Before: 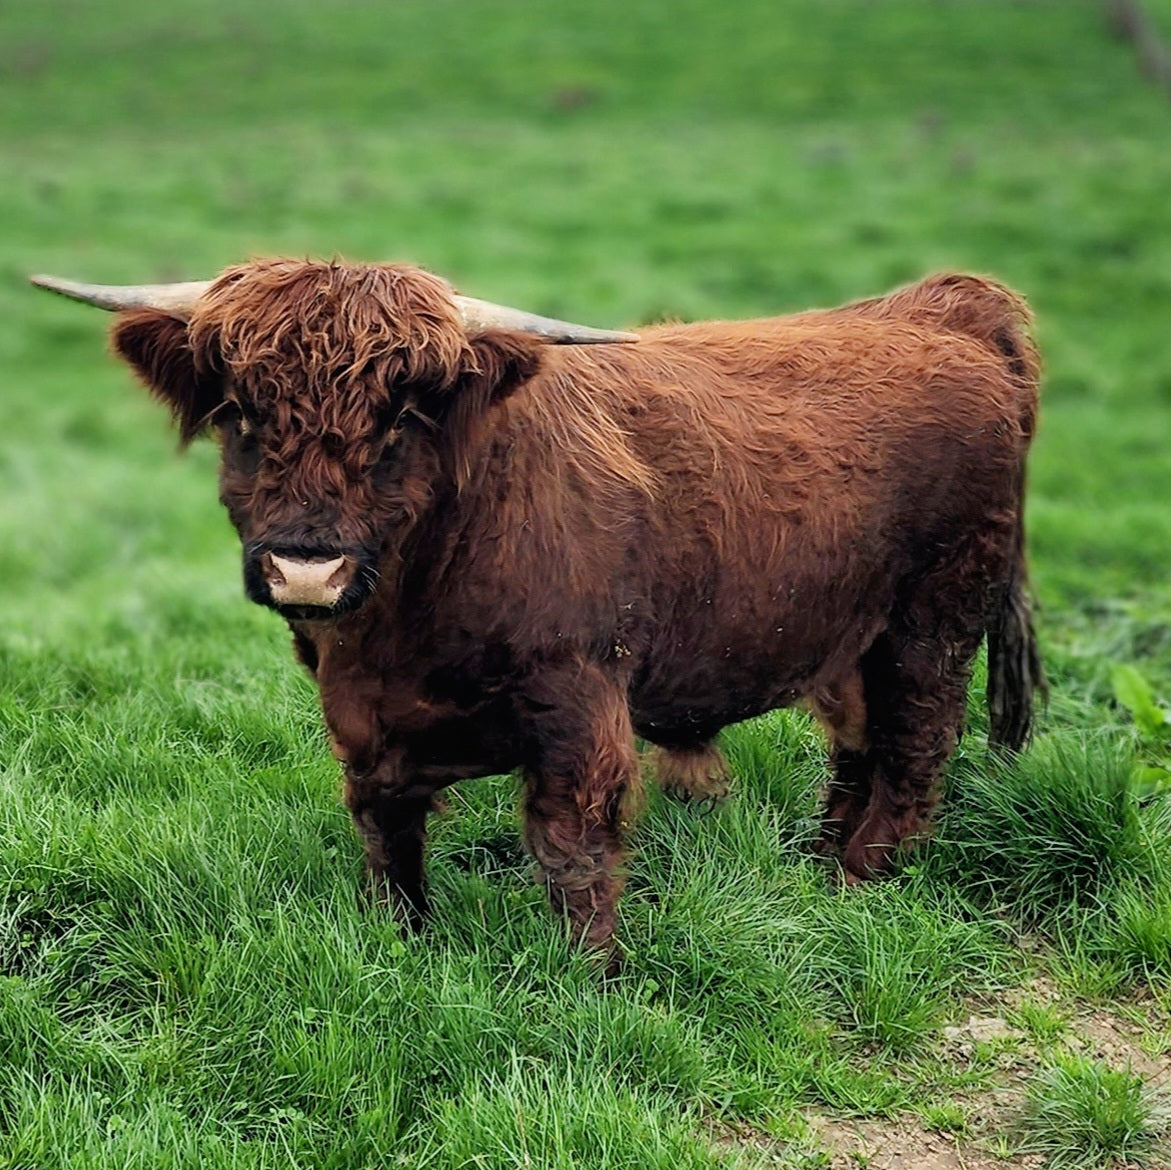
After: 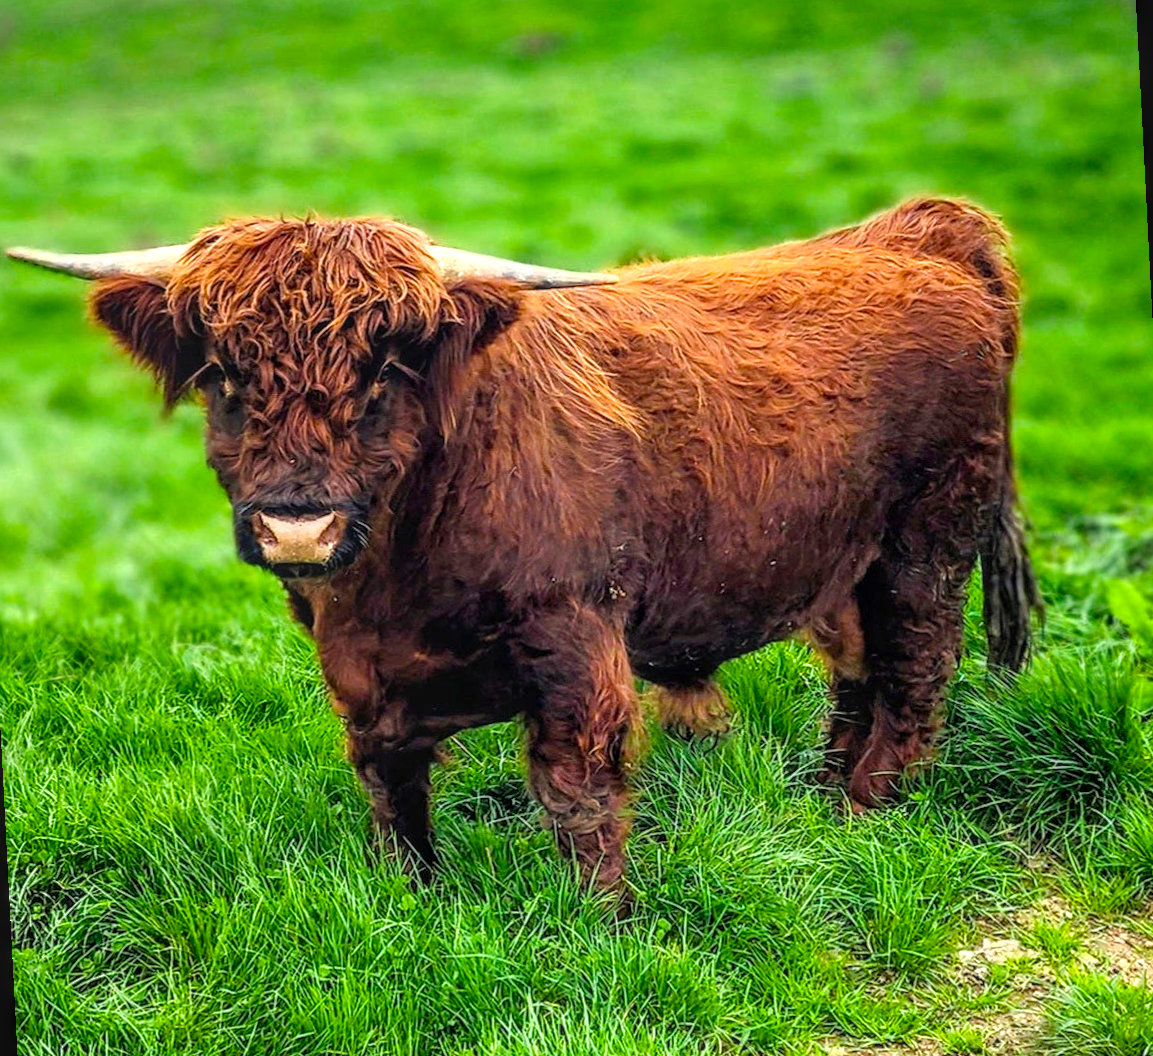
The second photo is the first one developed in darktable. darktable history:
exposure: exposure 0.669 EV, compensate highlight preservation false
tone equalizer: on, module defaults
local contrast: highlights 0%, shadows 0%, detail 133%
rotate and perspective: rotation -3°, crop left 0.031, crop right 0.968, crop top 0.07, crop bottom 0.93
sharpen: radius 2.883, amount 0.868, threshold 47.523
color balance rgb: perceptual saturation grading › global saturation 30%, global vibrance 30%
